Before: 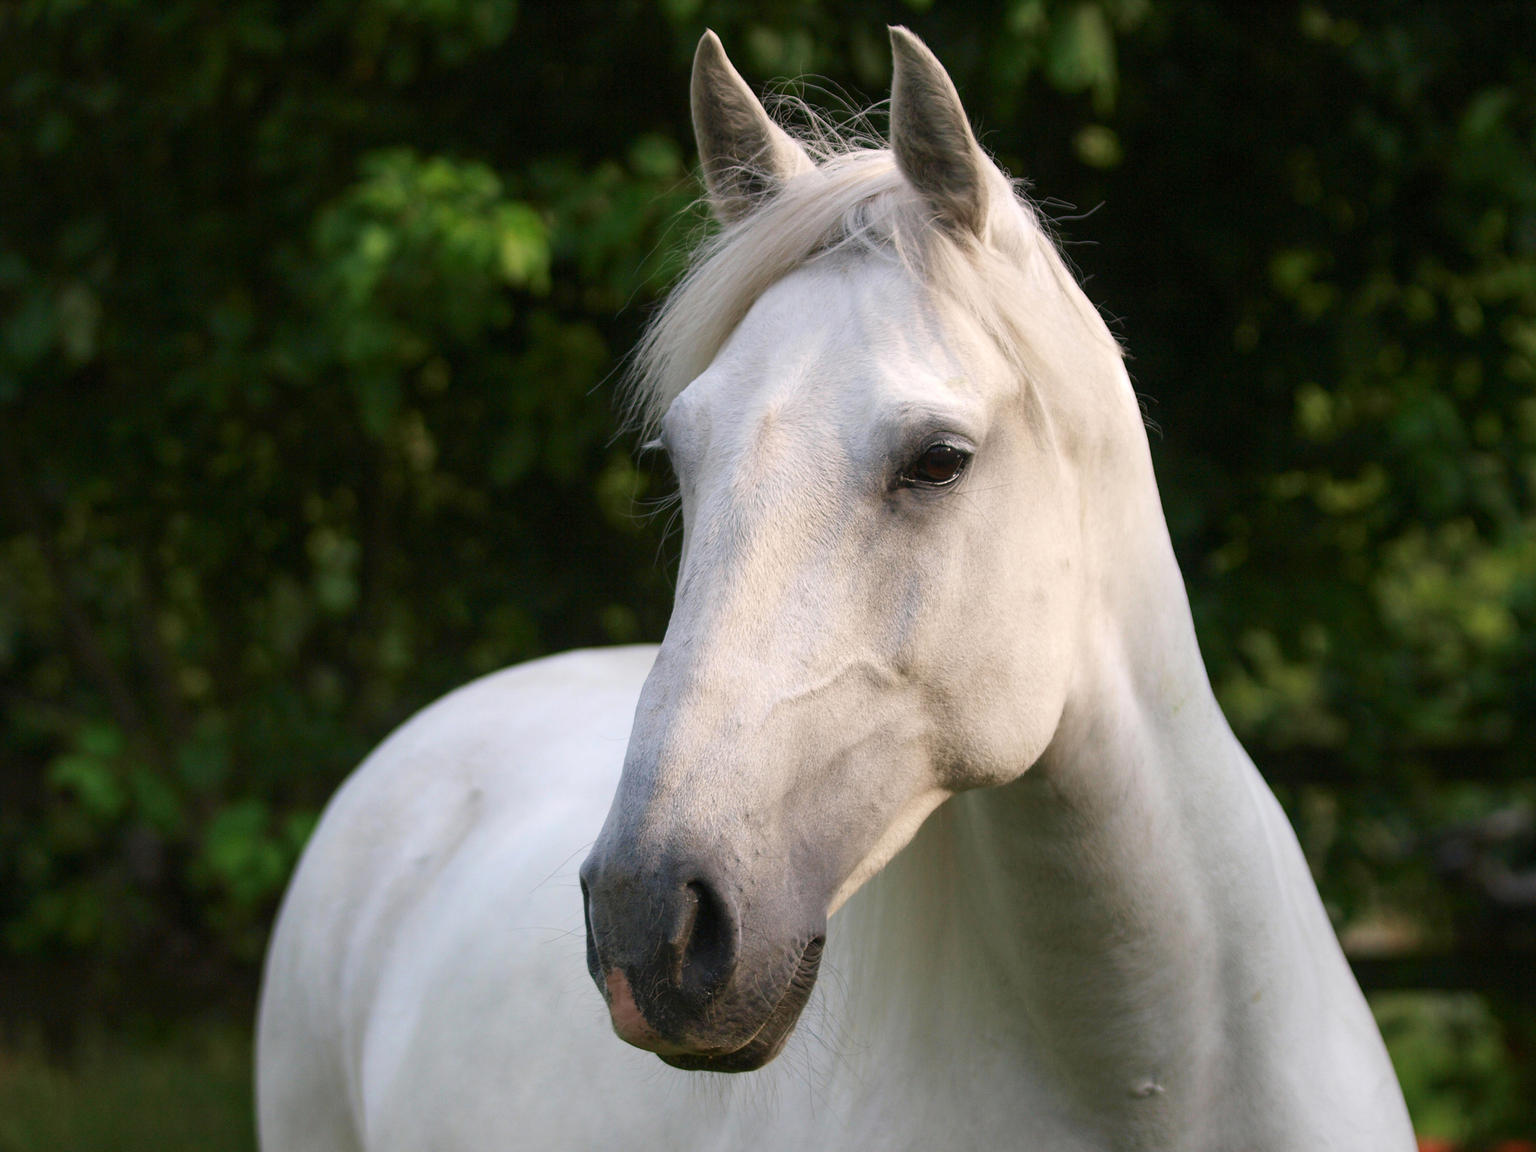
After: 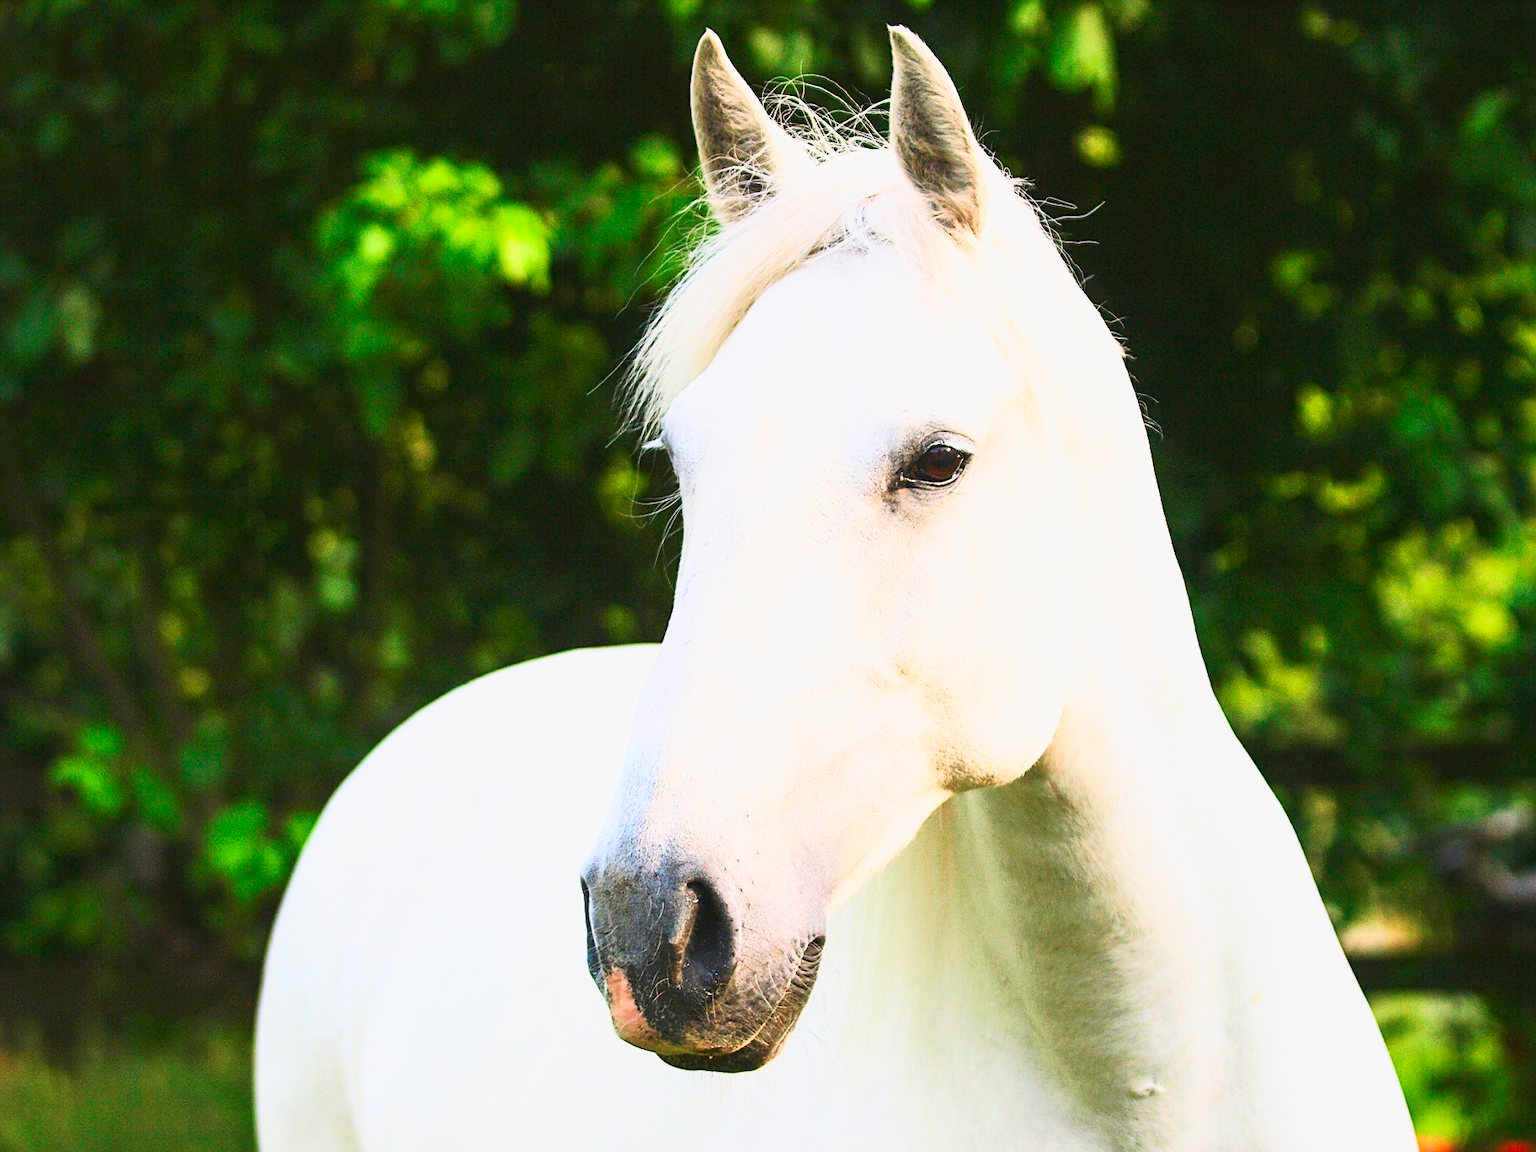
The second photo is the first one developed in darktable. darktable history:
tone curve: curves: ch0 [(0, 0.052) (0.207, 0.35) (0.392, 0.592) (0.54, 0.803) (0.725, 0.922) (0.99, 0.974)], color space Lab, linked channels, preserve colors none
sharpen: on, module defaults
base curve: curves: ch0 [(0, 0) (0.026, 0.03) (0.109, 0.232) (0.351, 0.748) (0.669, 0.968) (1, 1)], preserve colors none
